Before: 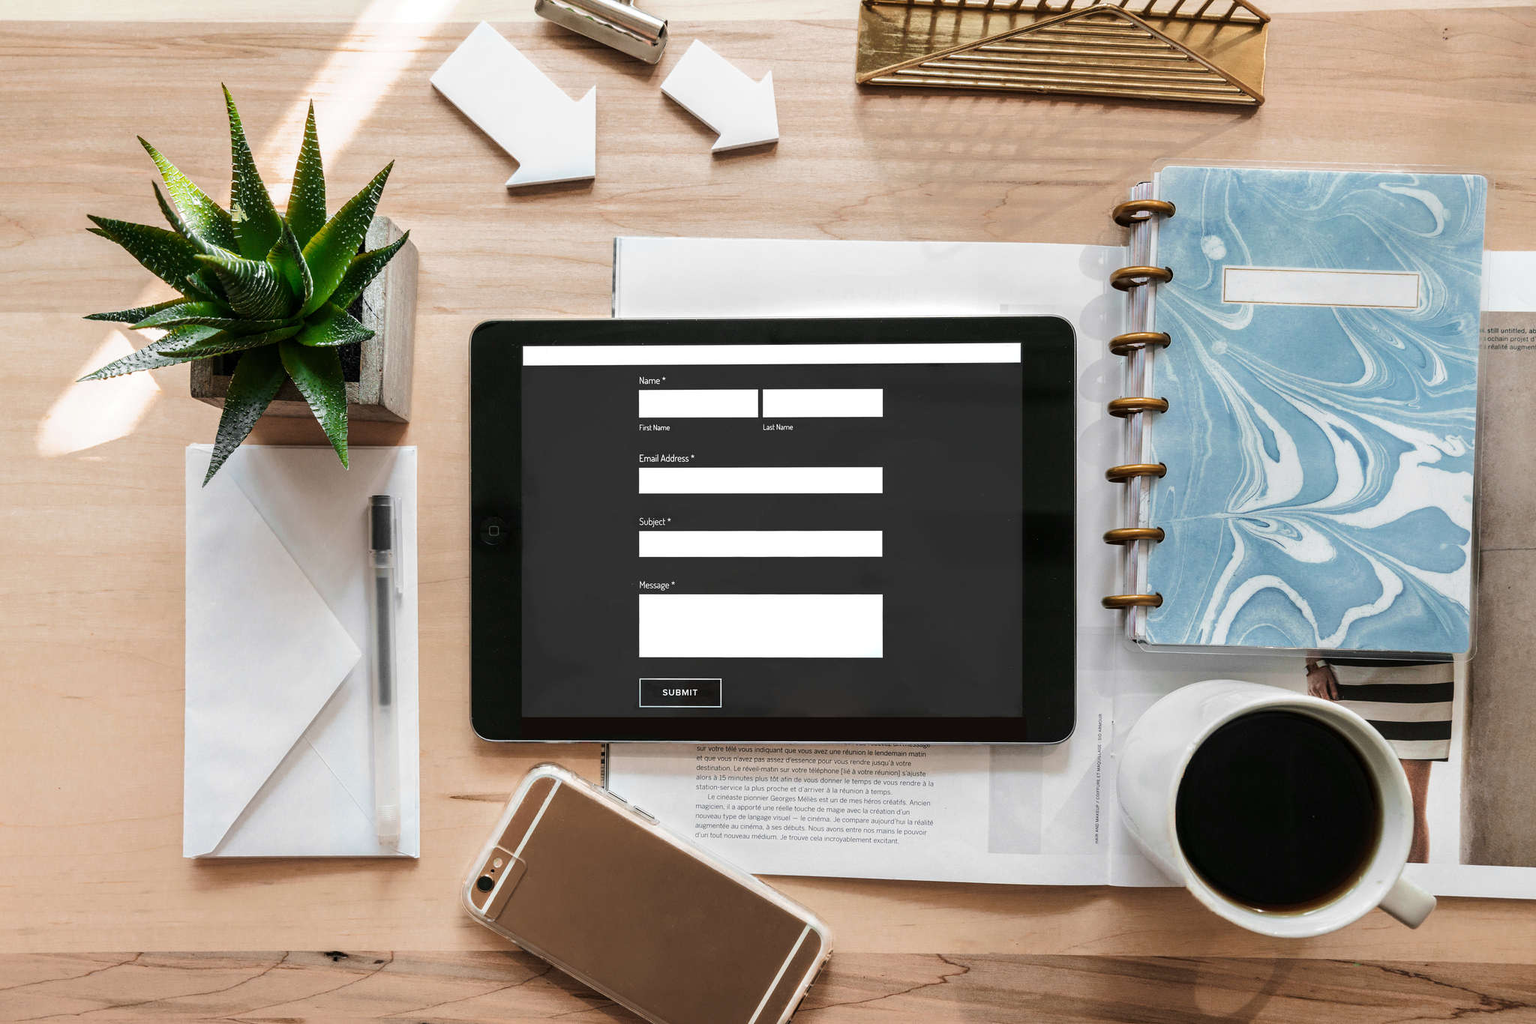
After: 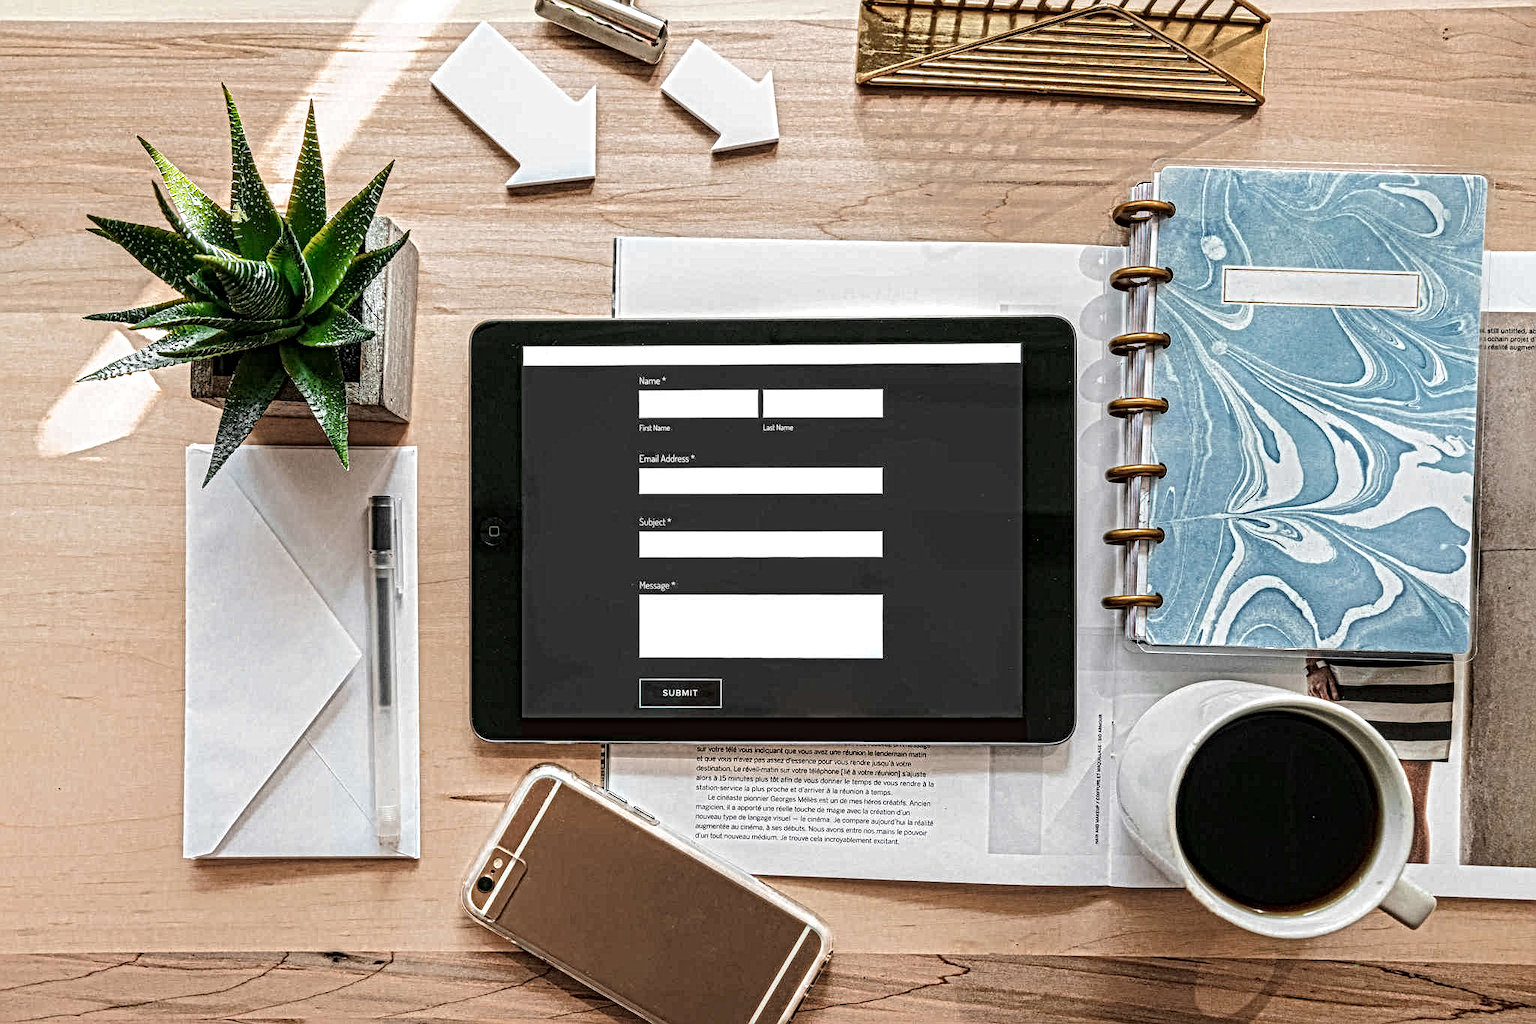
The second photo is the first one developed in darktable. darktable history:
local contrast: mode bilateral grid, contrast 20, coarseness 4, detail 300%, midtone range 0.2
